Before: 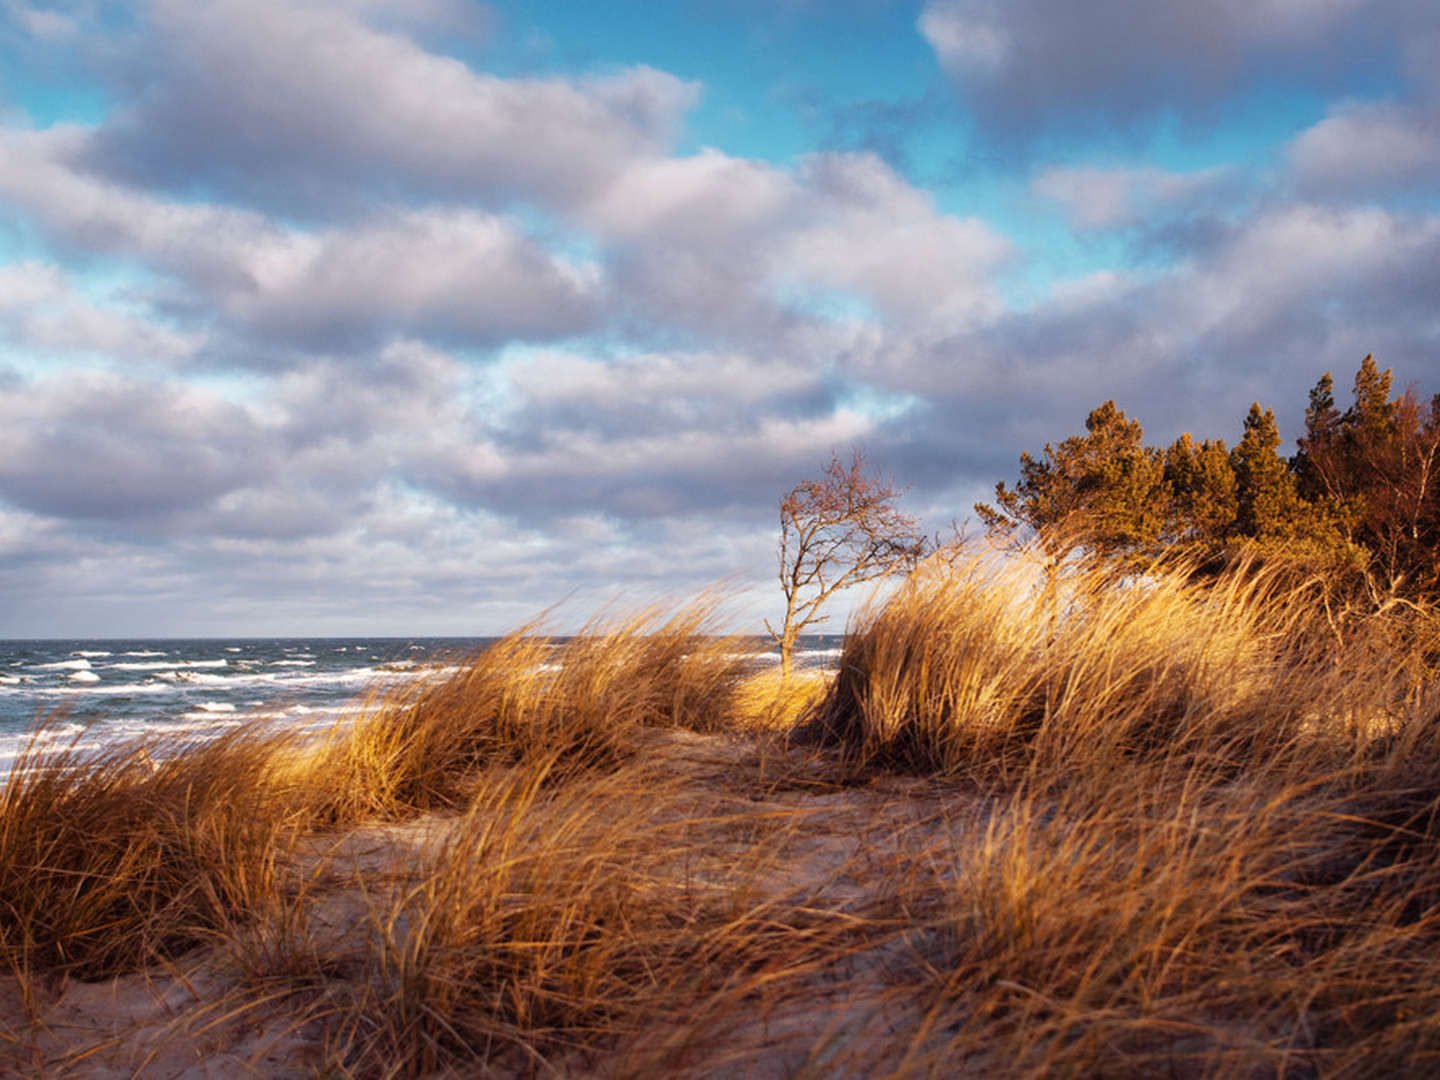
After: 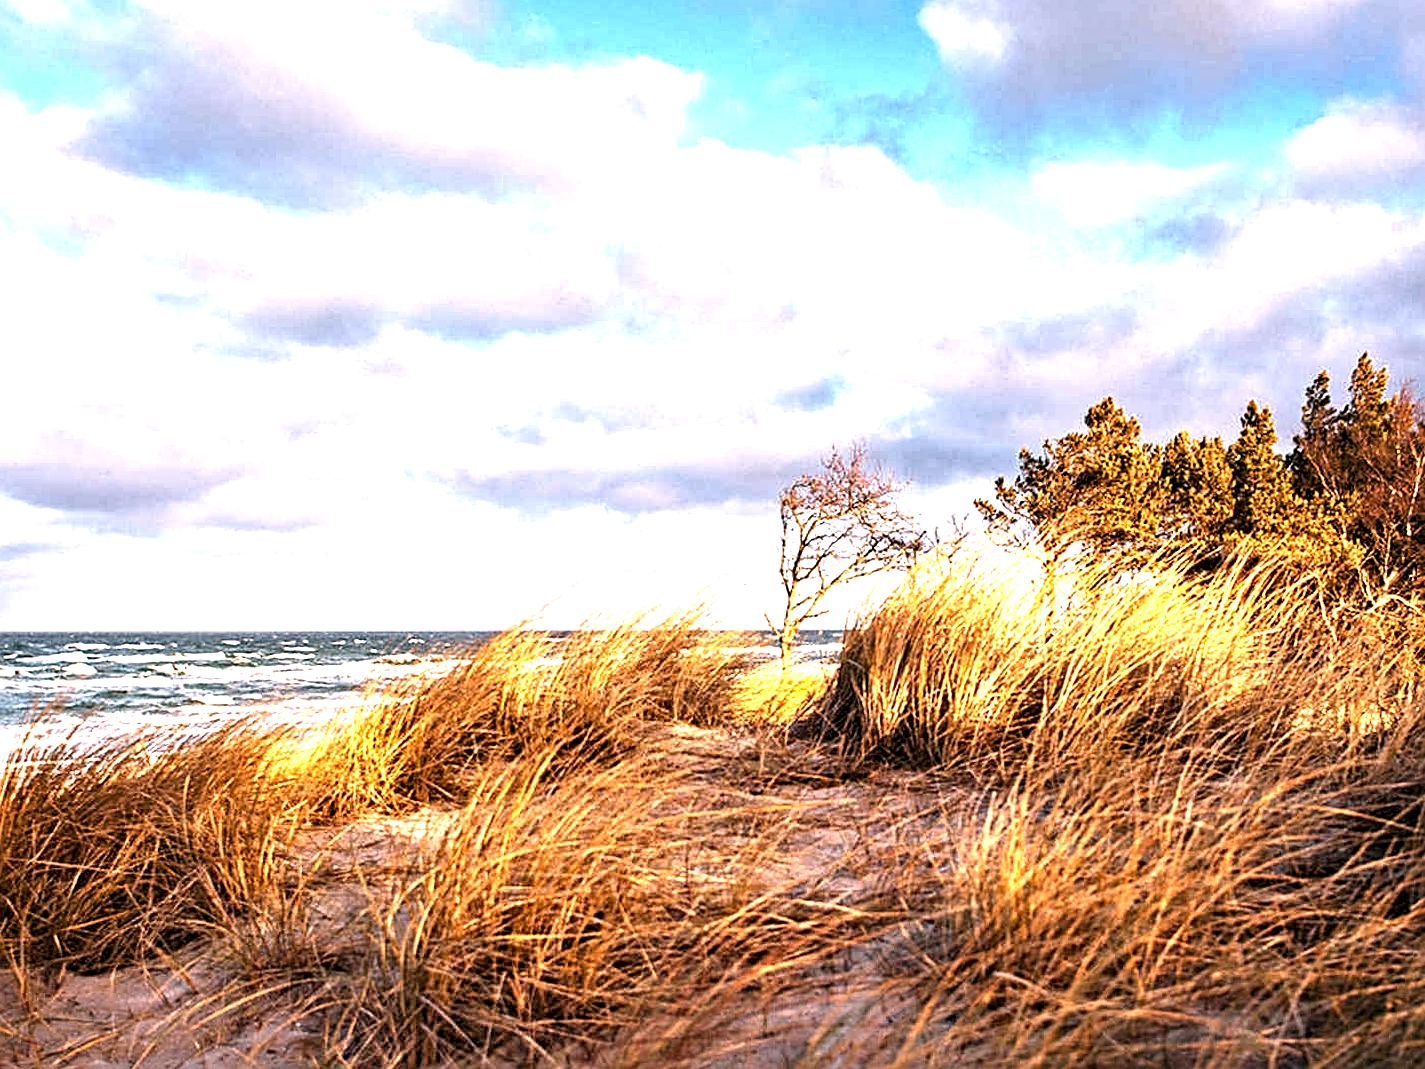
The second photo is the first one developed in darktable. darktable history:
sharpen: on, module defaults
rotate and perspective: rotation 0.174°, lens shift (vertical) 0.013, lens shift (horizontal) 0.019, shear 0.001, automatic cropping original format, crop left 0.007, crop right 0.991, crop top 0.016, crop bottom 0.997
exposure: black level correction 0, exposure 1.5 EV, compensate highlight preservation false
color correction: highlights a* 4.02, highlights b* 4.98, shadows a* -7.55, shadows b* 4.98
contrast equalizer: octaves 7, y [[0.5, 0.542, 0.583, 0.625, 0.667, 0.708], [0.5 ×6], [0.5 ×6], [0 ×6], [0 ×6]]
